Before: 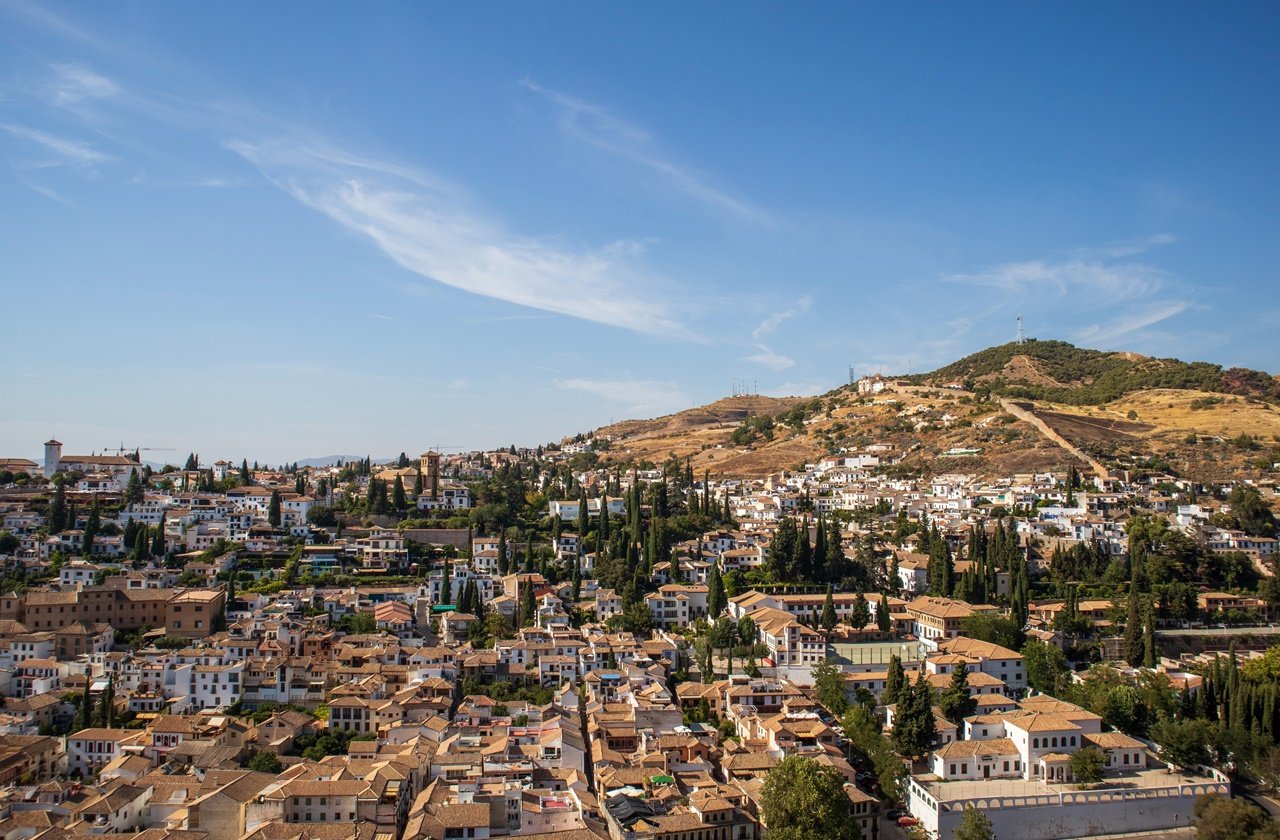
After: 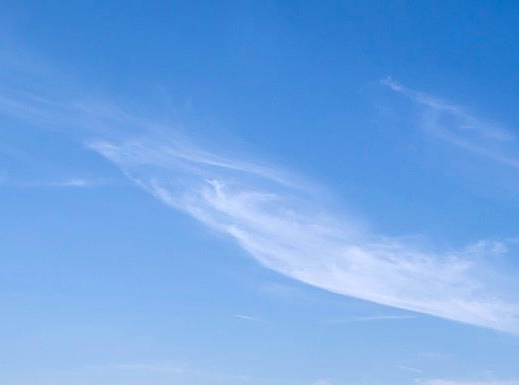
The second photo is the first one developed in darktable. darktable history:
local contrast: on, module defaults
sharpen: on, module defaults
color balance rgb: global offset › chroma 0.056%, global offset › hue 253.81°, perceptual saturation grading › global saturation 25.156%
levels: levels [0, 0.51, 1]
crop and rotate: left 10.812%, top 0.106%, right 48.578%, bottom 54.002%
color calibration: illuminant as shot in camera, x 0.358, y 0.373, temperature 4628.91 K
